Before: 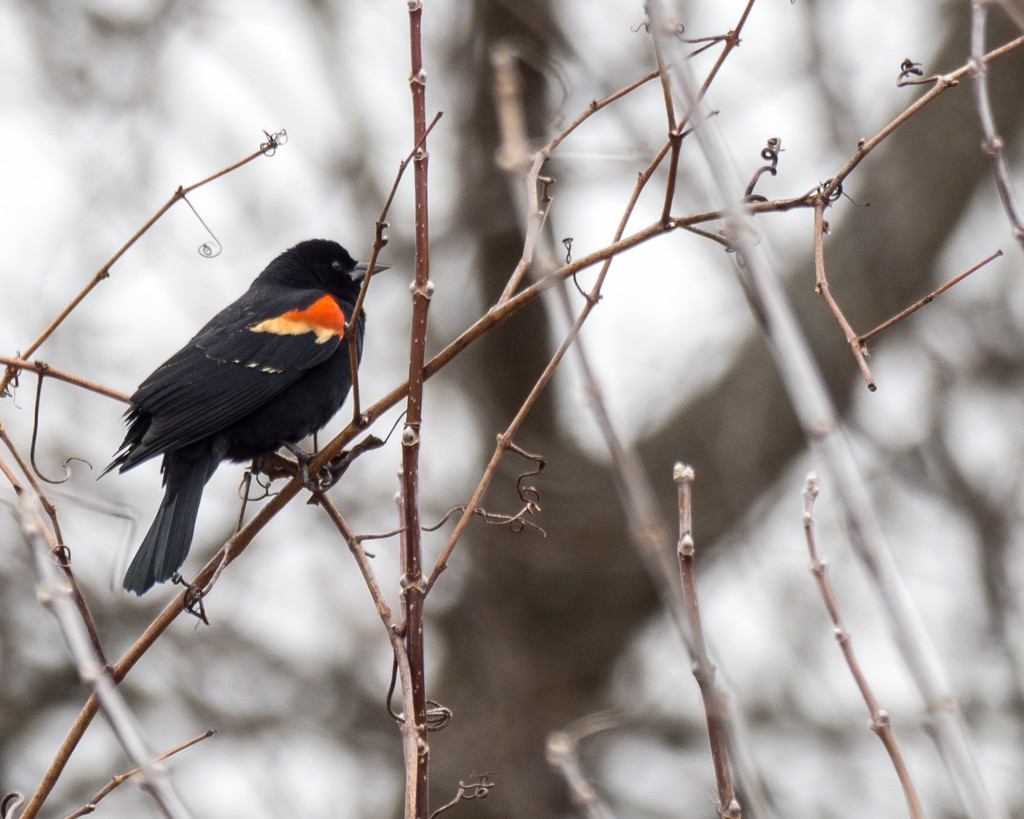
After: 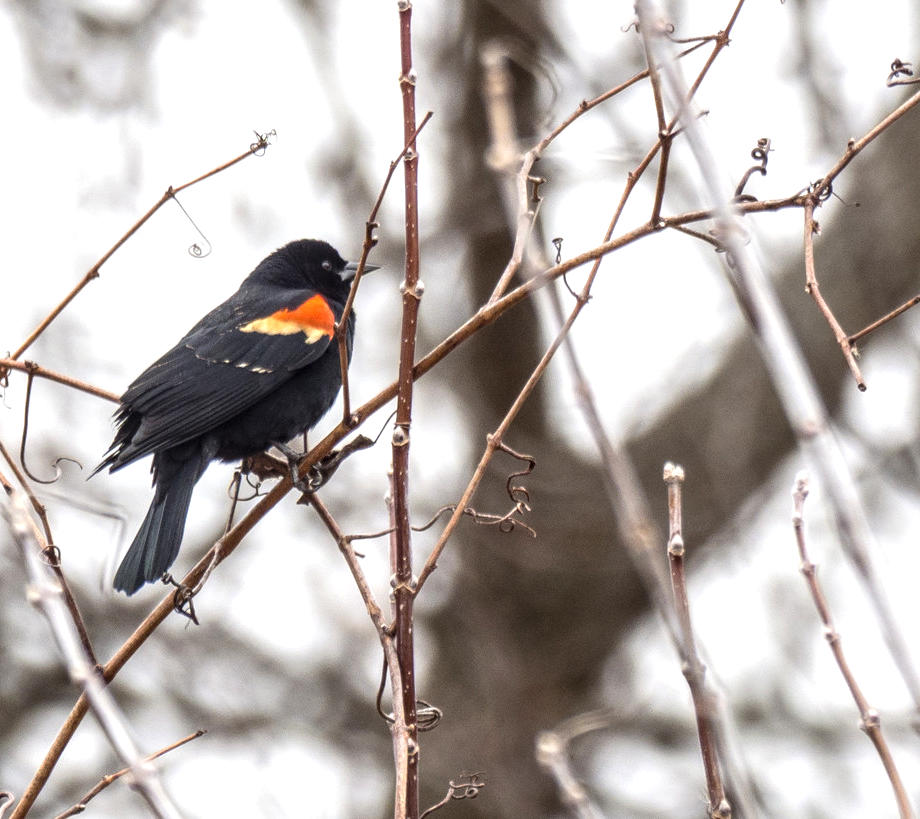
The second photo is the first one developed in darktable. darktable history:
local contrast: detail 130%
exposure: black level correction 0.001, exposure 0.498 EV, compensate highlight preservation false
crop and rotate: left 1.027%, right 9.088%
